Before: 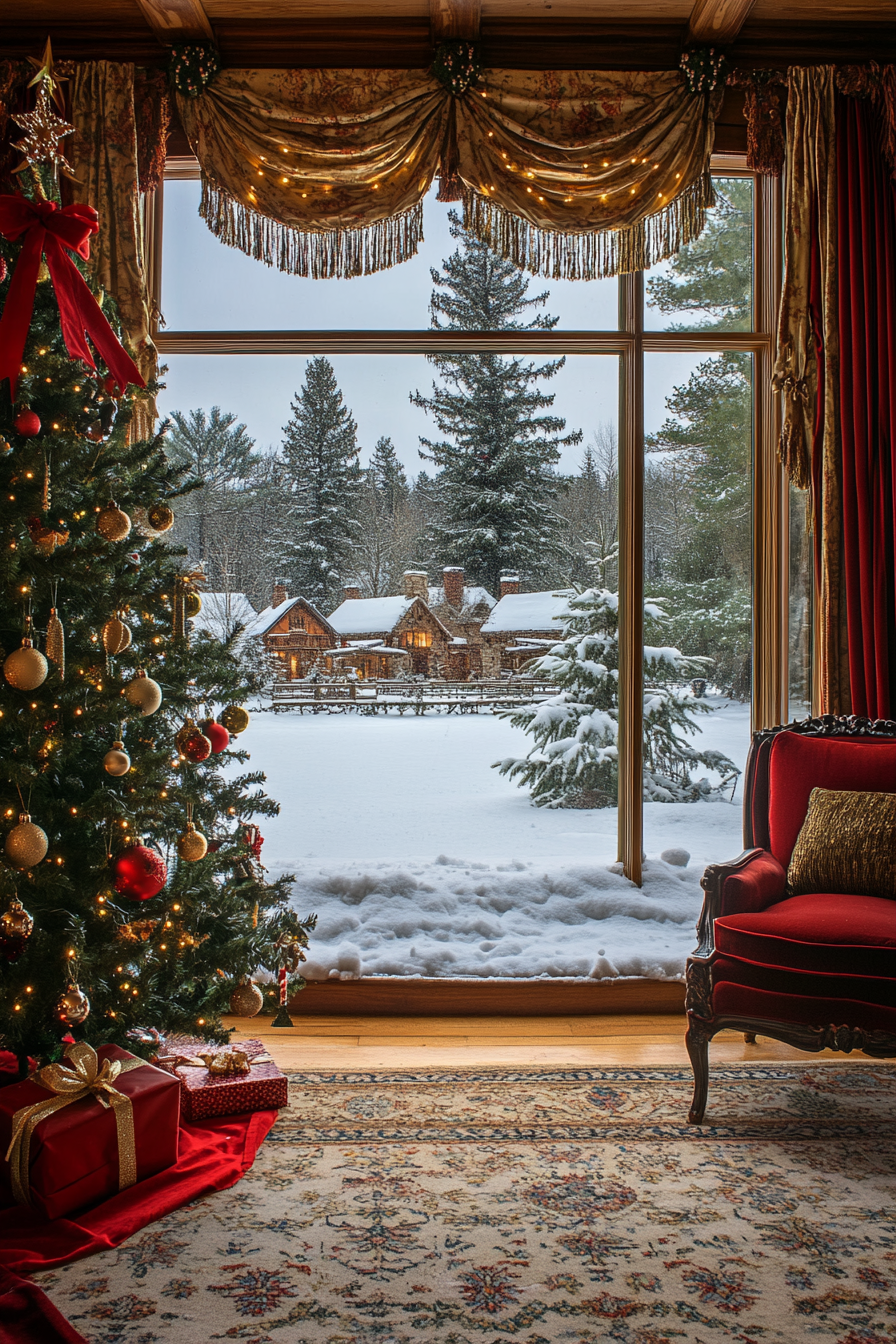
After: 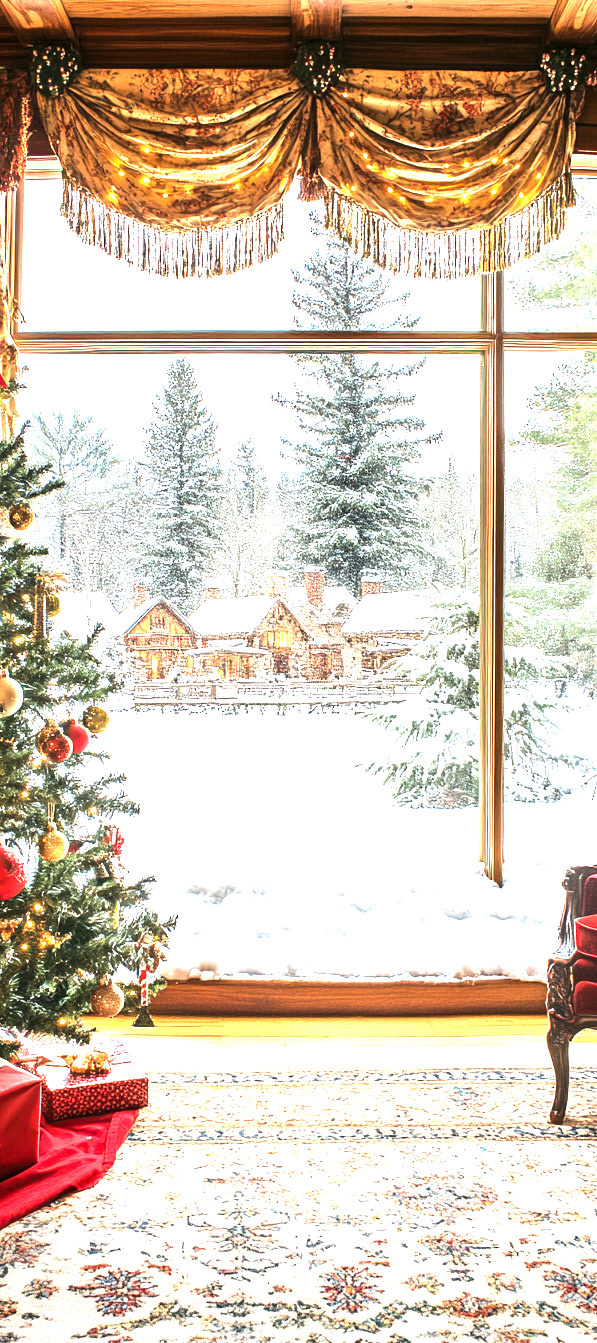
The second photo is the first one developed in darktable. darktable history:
crop and rotate: left 15.597%, right 17.689%
exposure: black level correction 0, exposure 2.344 EV, compensate highlight preservation false
tone equalizer: -8 EV -0.785 EV, -7 EV -0.73 EV, -6 EV -0.63 EV, -5 EV -0.383 EV, -3 EV 0.398 EV, -2 EV 0.6 EV, -1 EV 0.686 EV, +0 EV 0.754 EV, edges refinement/feathering 500, mask exposure compensation -1.57 EV, preserve details no
